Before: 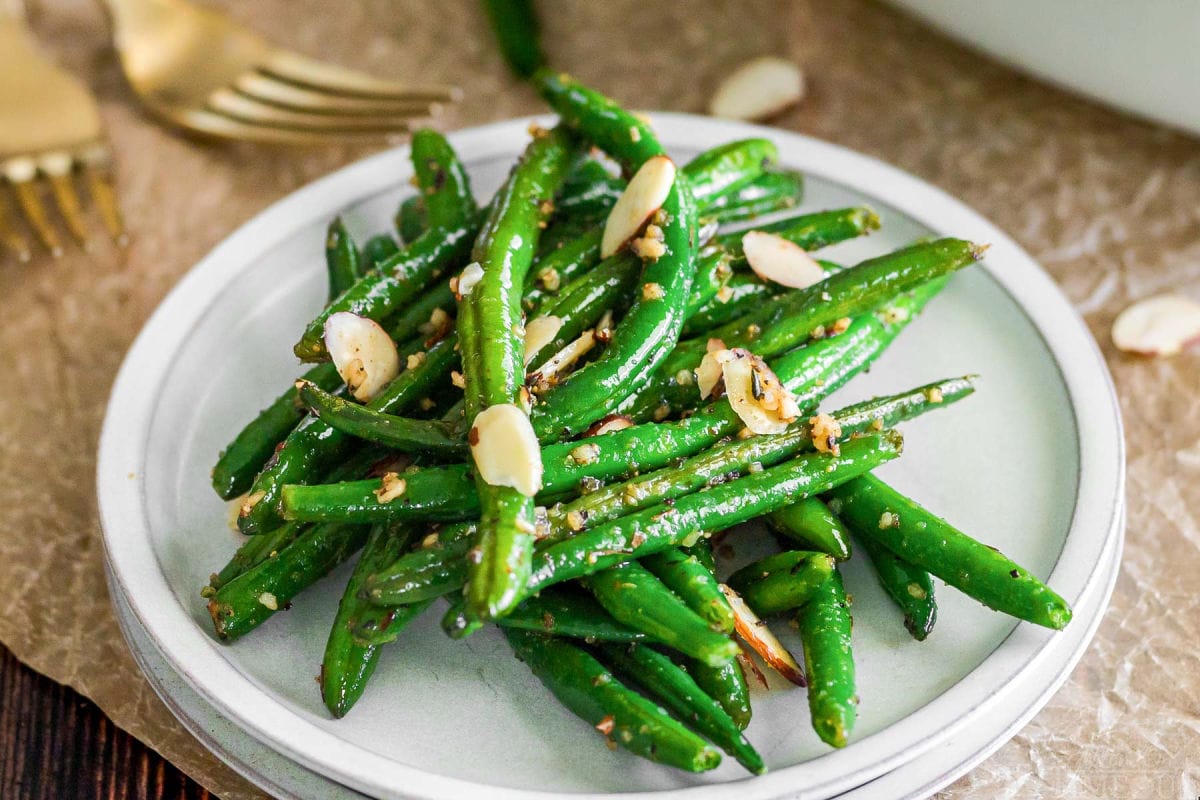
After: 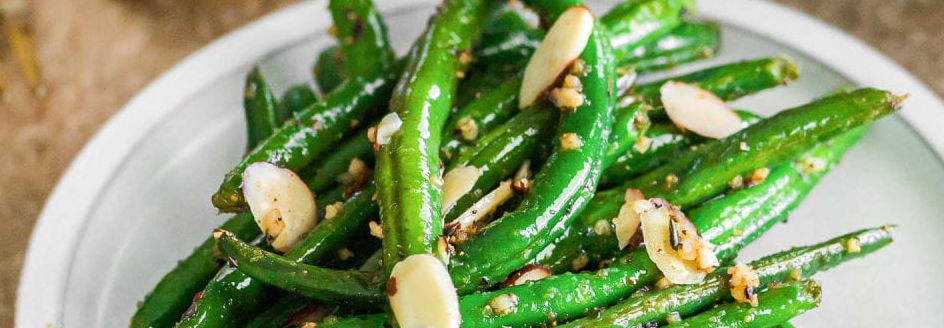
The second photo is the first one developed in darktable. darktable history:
crop: left 6.867%, top 18.763%, right 14.269%, bottom 40.168%
